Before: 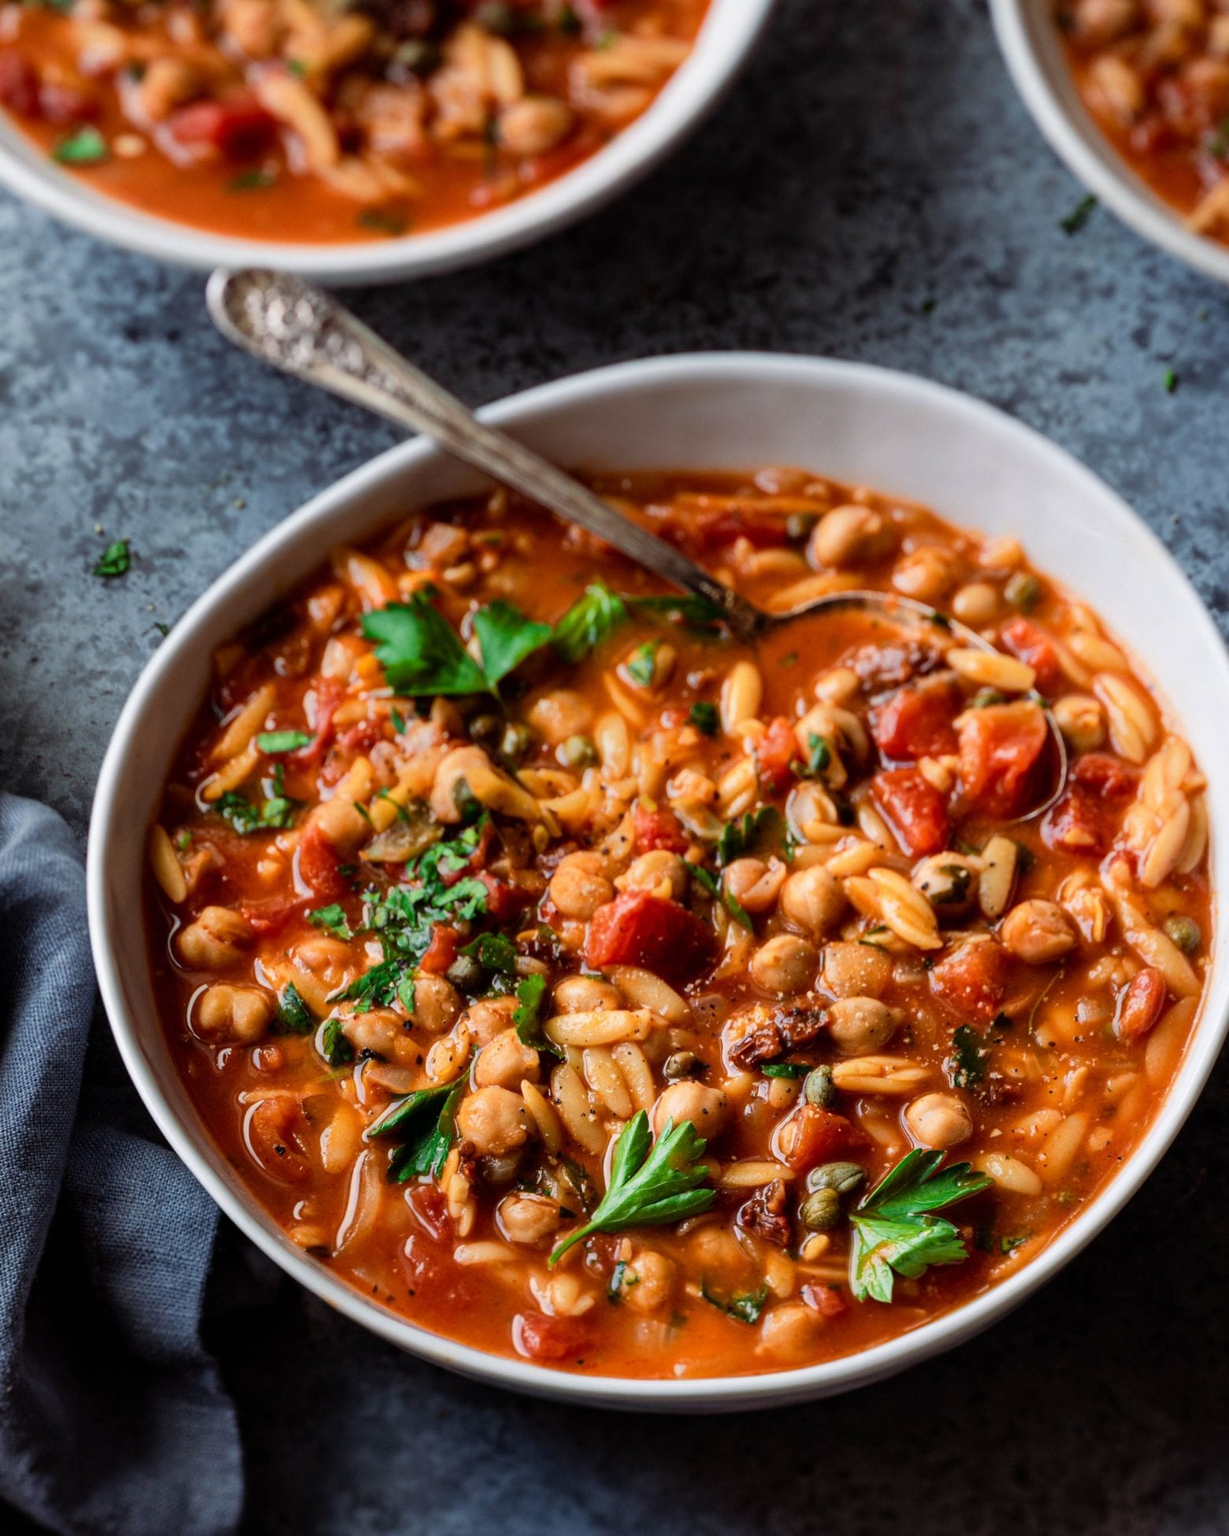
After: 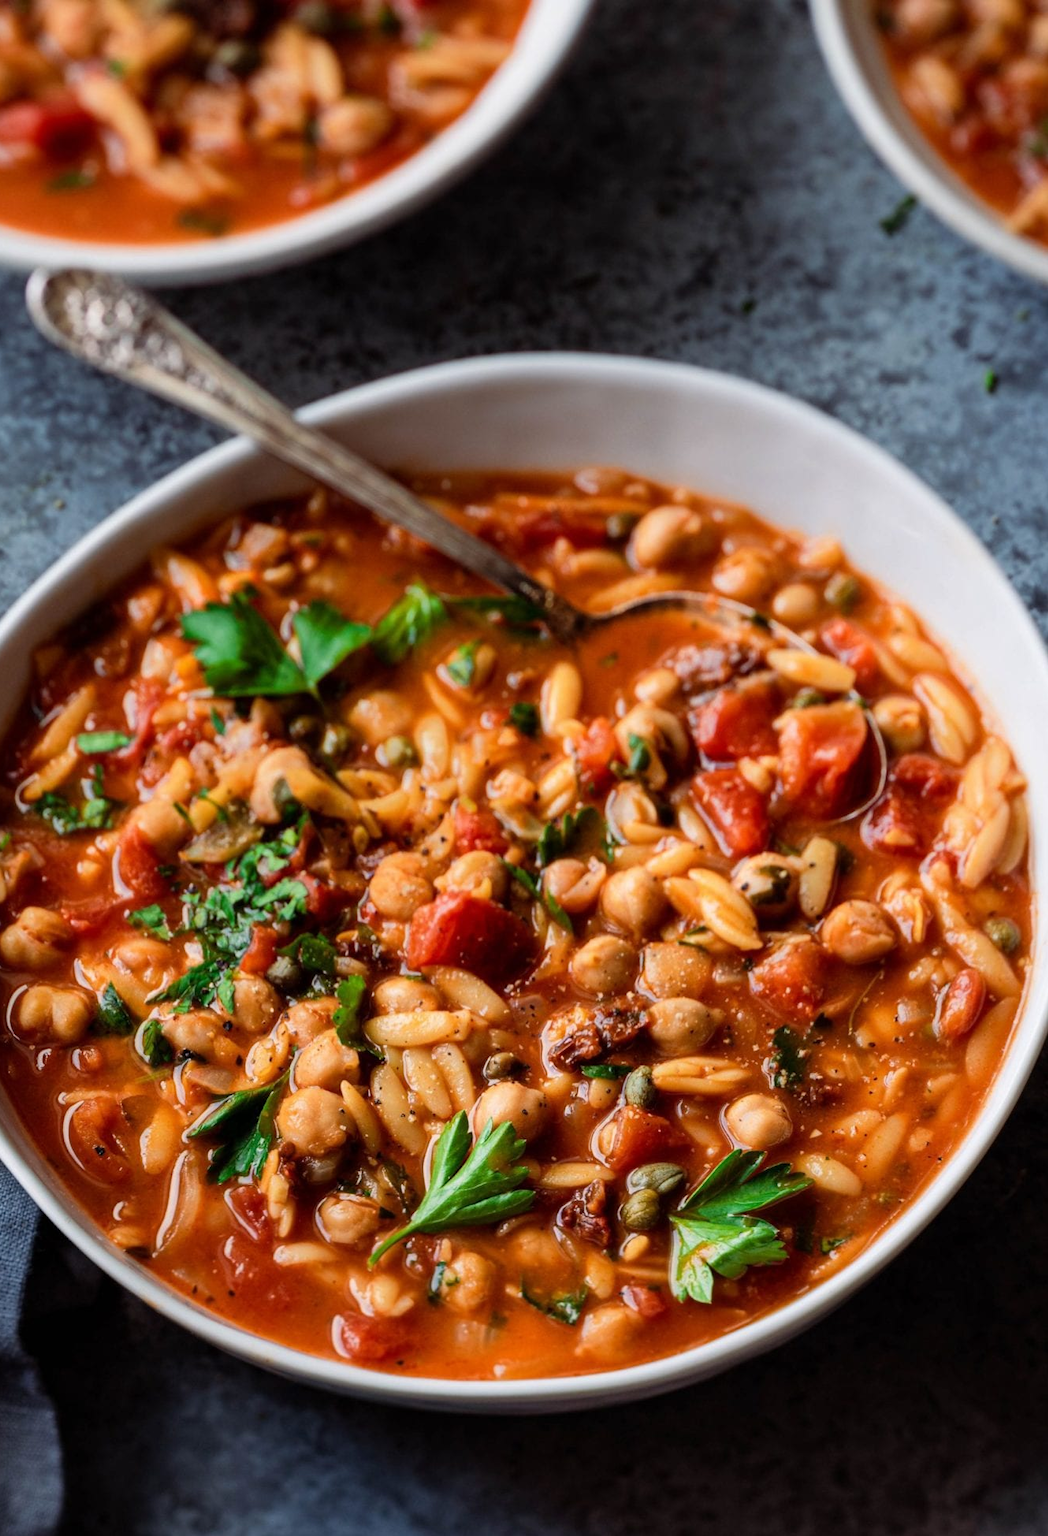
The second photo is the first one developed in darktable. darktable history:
crop and rotate: left 14.715%
